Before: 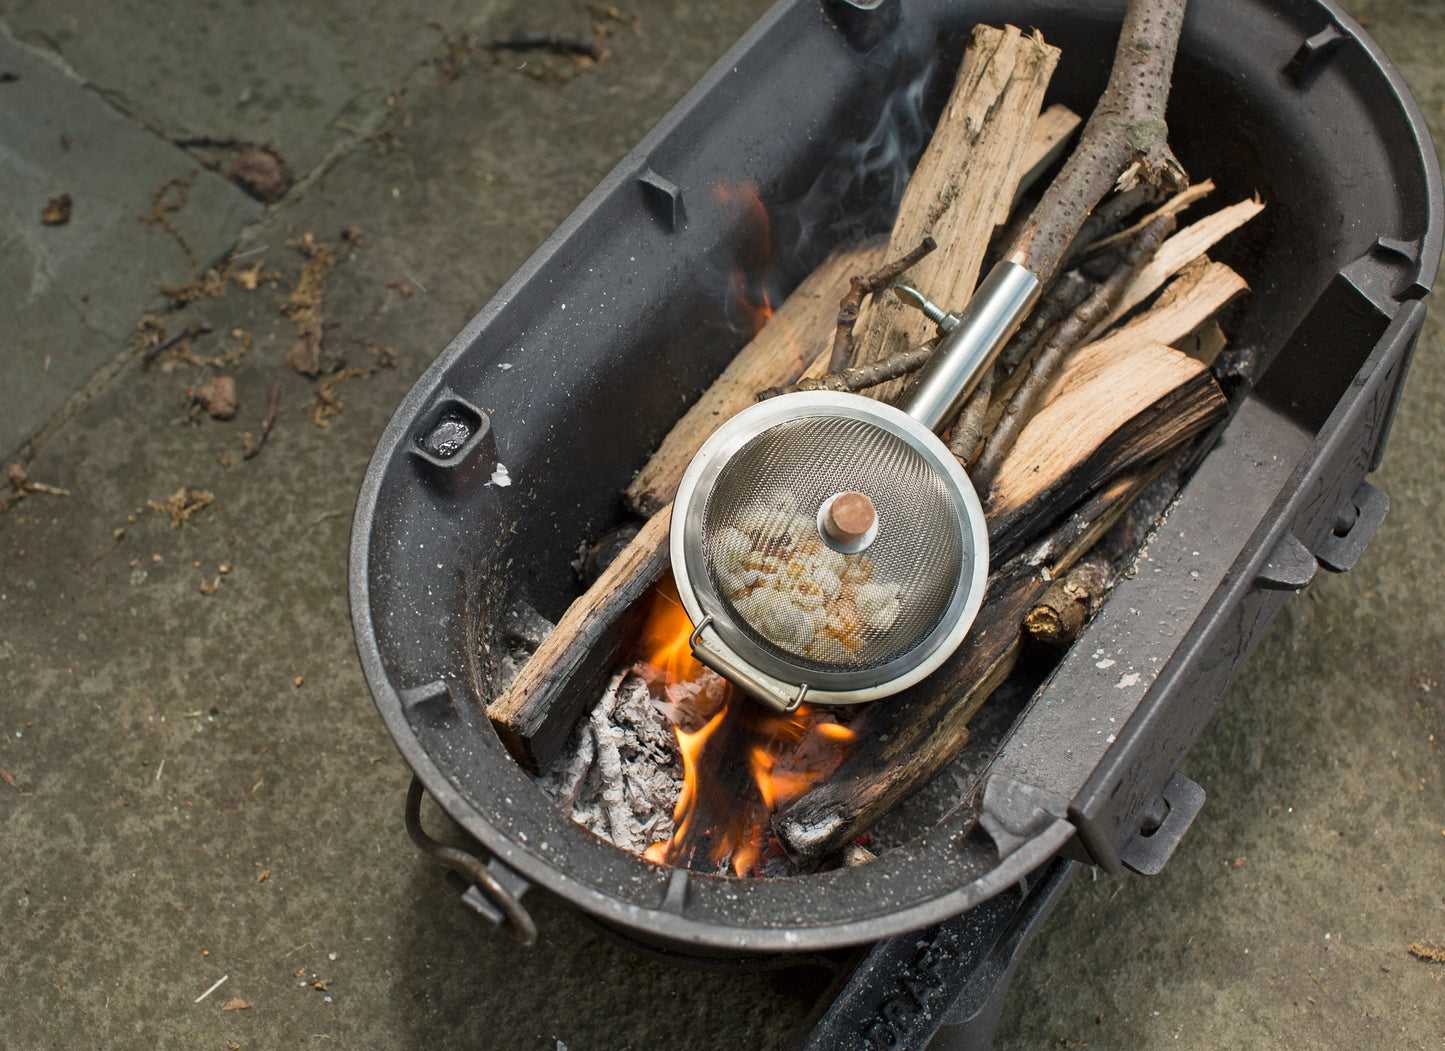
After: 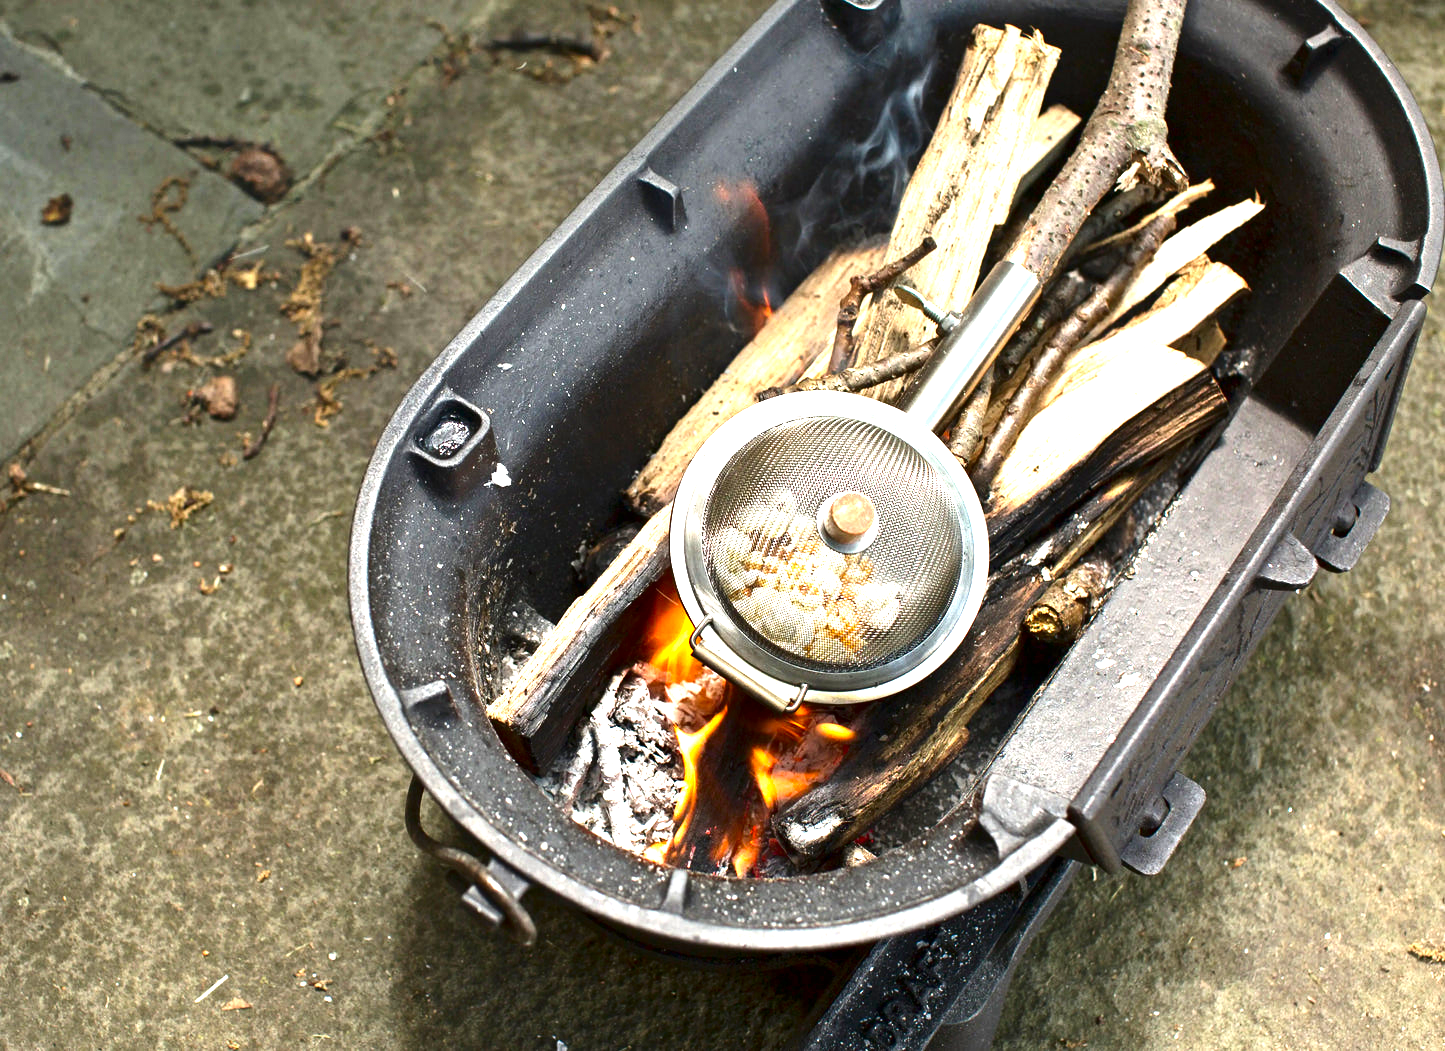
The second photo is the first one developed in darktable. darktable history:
contrast brightness saturation: contrast 0.1, brightness -0.26, saturation 0.14
exposure: black level correction 0, exposure 1.675 EV, compensate exposure bias true, compensate highlight preservation false
